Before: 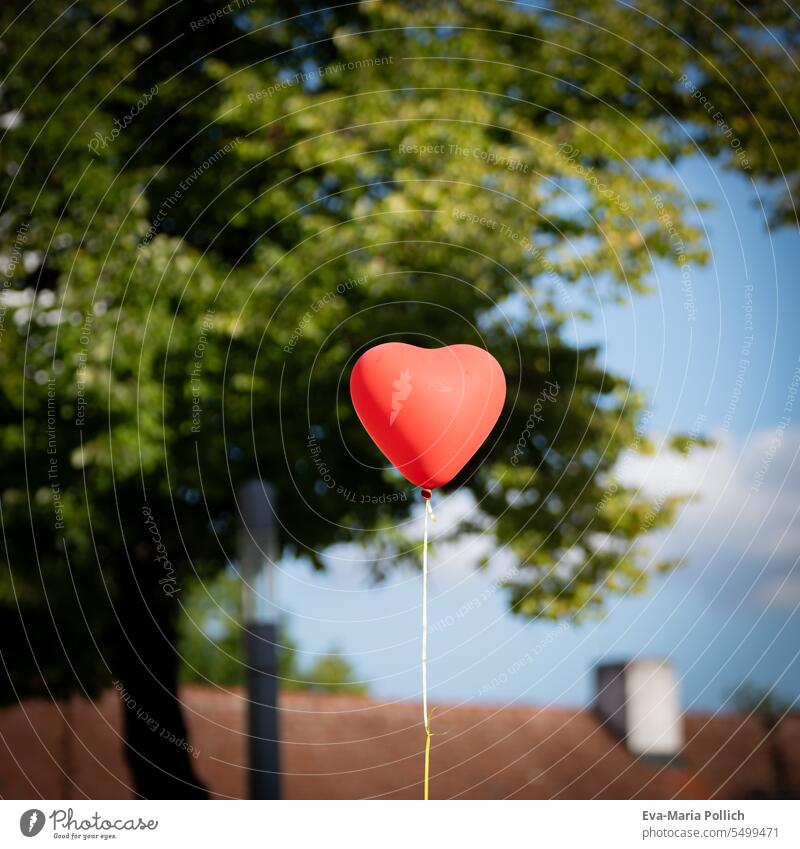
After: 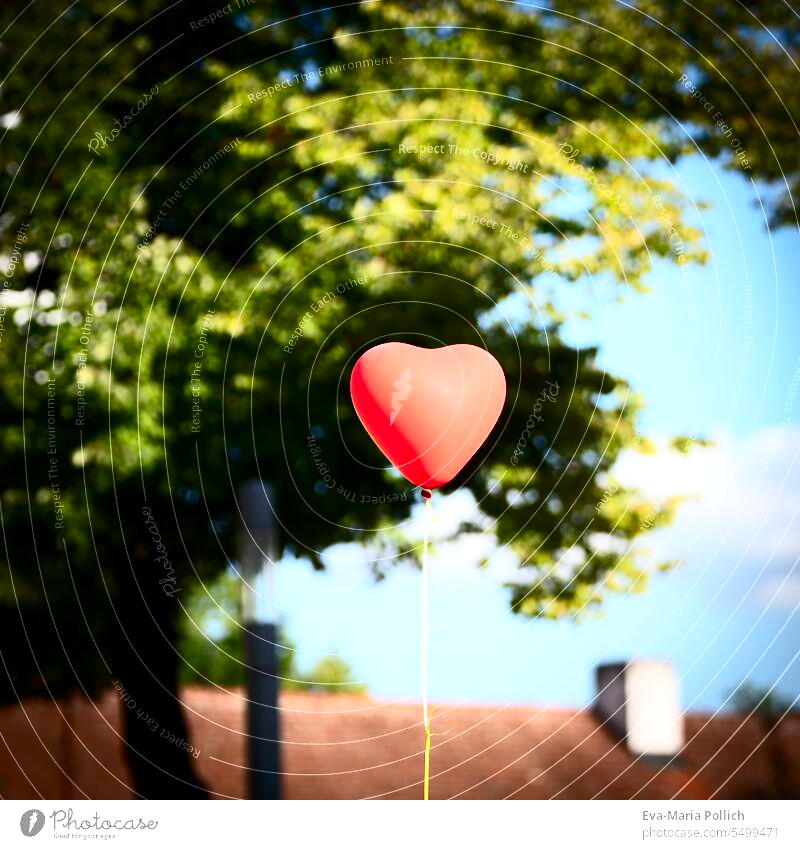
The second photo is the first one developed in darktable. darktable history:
contrast brightness saturation: contrast 0.4, brightness 0.1, saturation 0.21
exposure: black level correction 0.001, exposure 0.5 EV, compensate exposure bias true, compensate highlight preservation false
